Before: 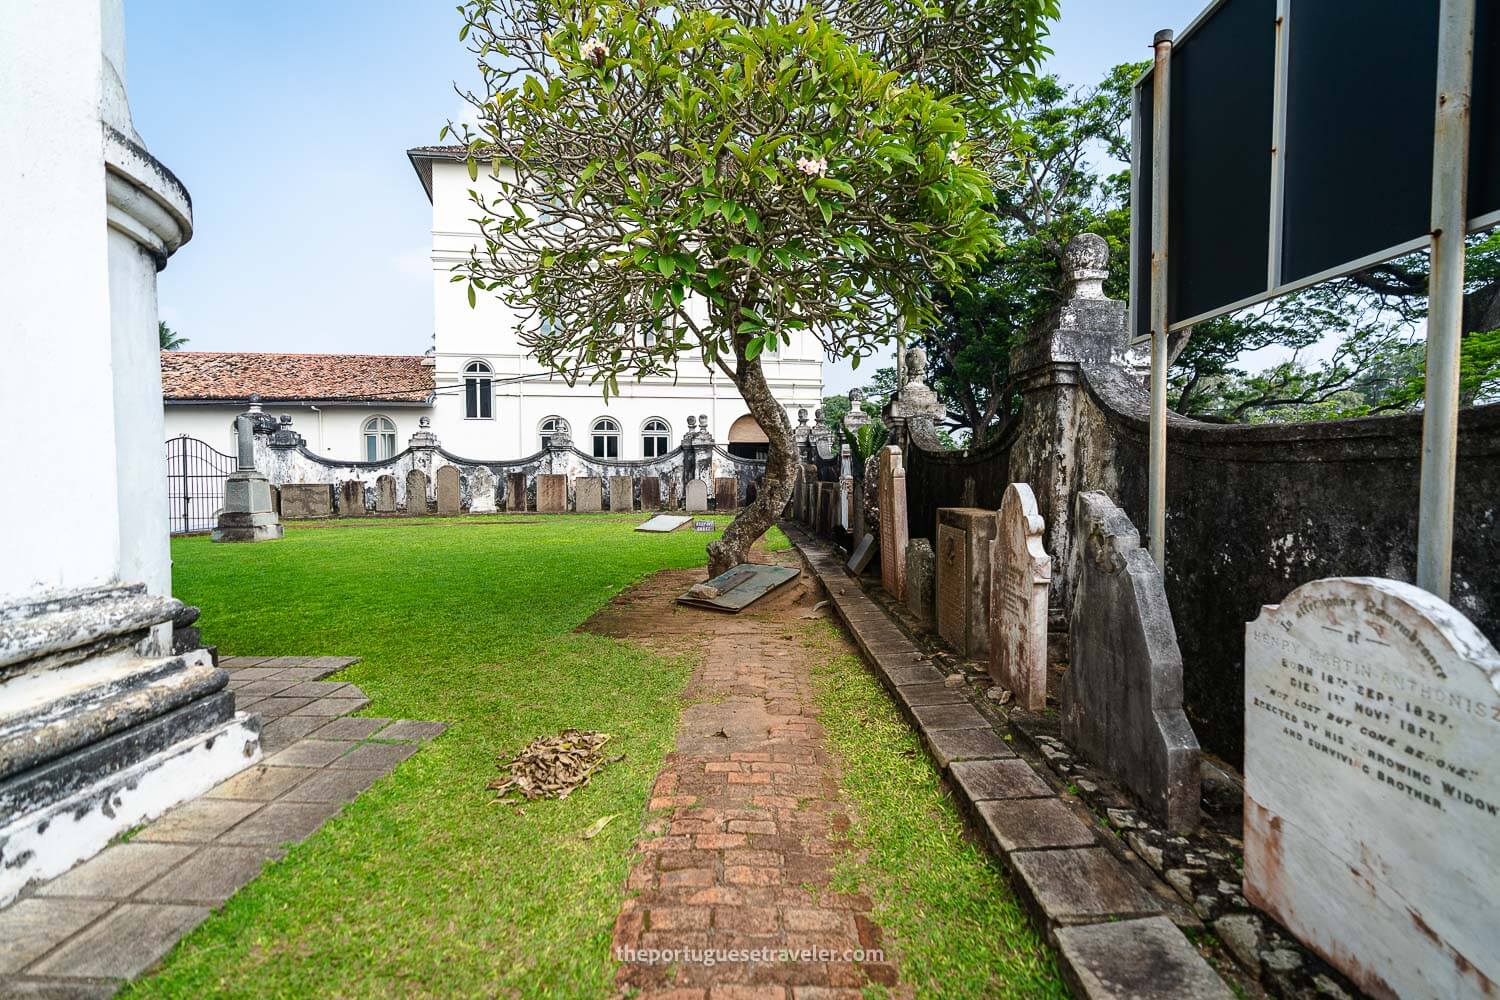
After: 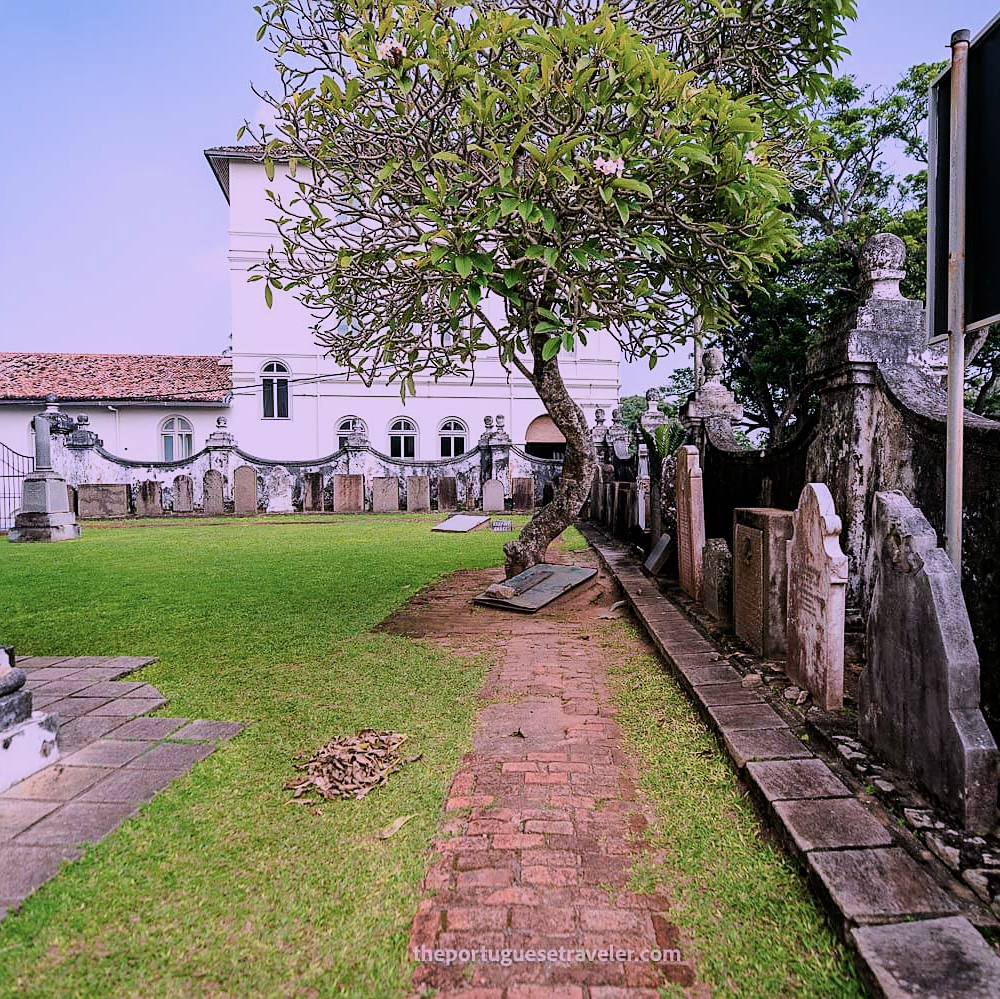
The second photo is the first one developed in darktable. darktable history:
crop and rotate: left 13.537%, right 19.796%
color correction: highlights a* 15.46, highlights b* -20.56
sharpen: radius 1.458, amount 0.398, threshold 1.271
filmic rgb: black relative exposure -7.65 EV, white relative exposure 4.56 EV, hardness 3.61, color science v6 (2022)
